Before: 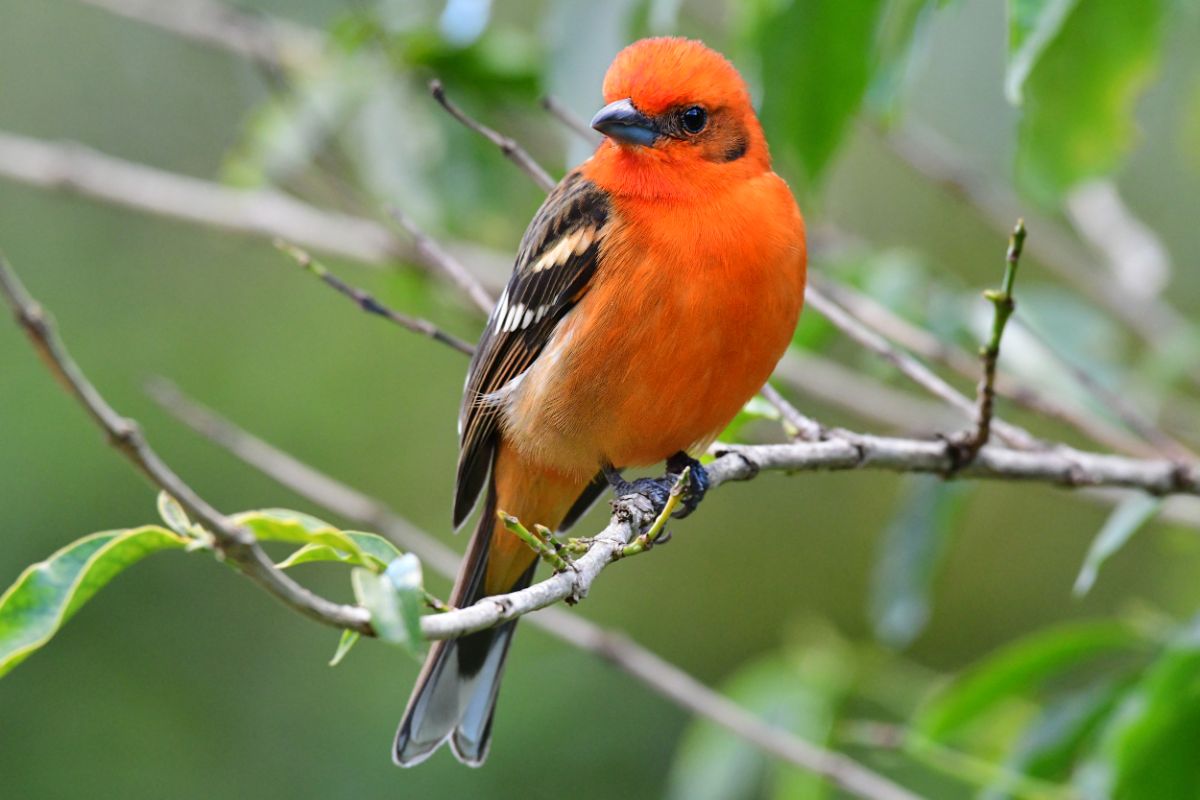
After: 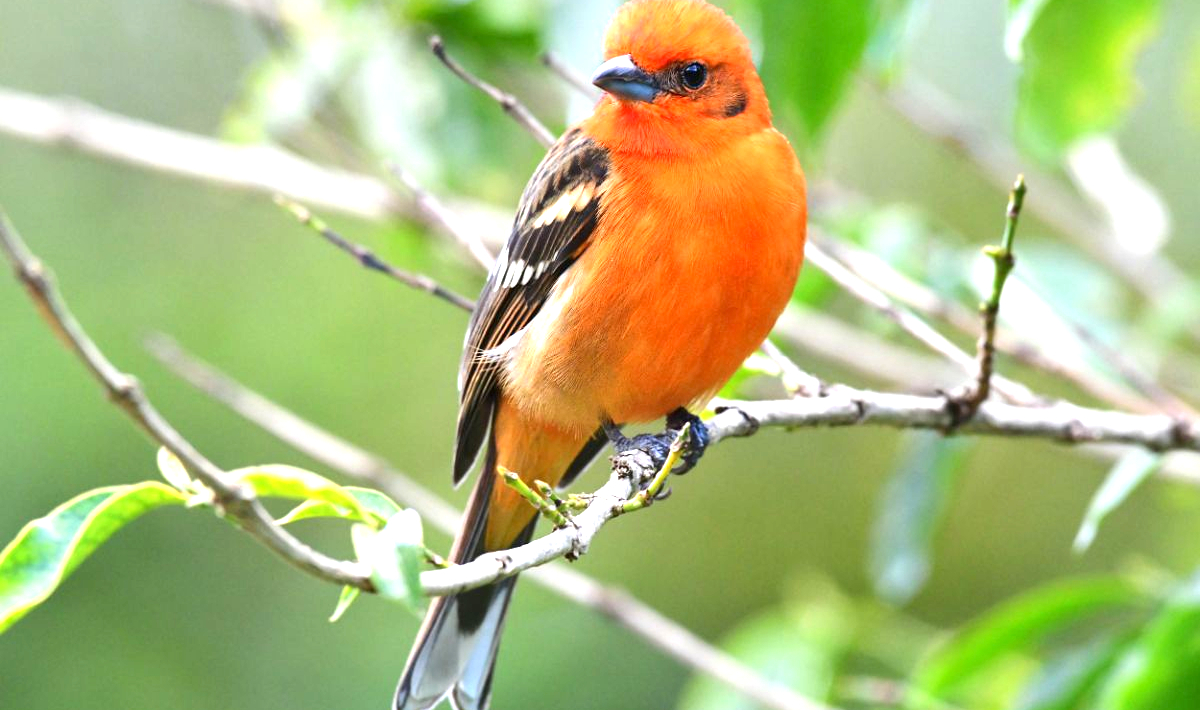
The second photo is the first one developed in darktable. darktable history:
exposure: exposure 1.137 EV, compensate highlight preservation false
crop and rotate: top 5.609%, bottom 5.609%
